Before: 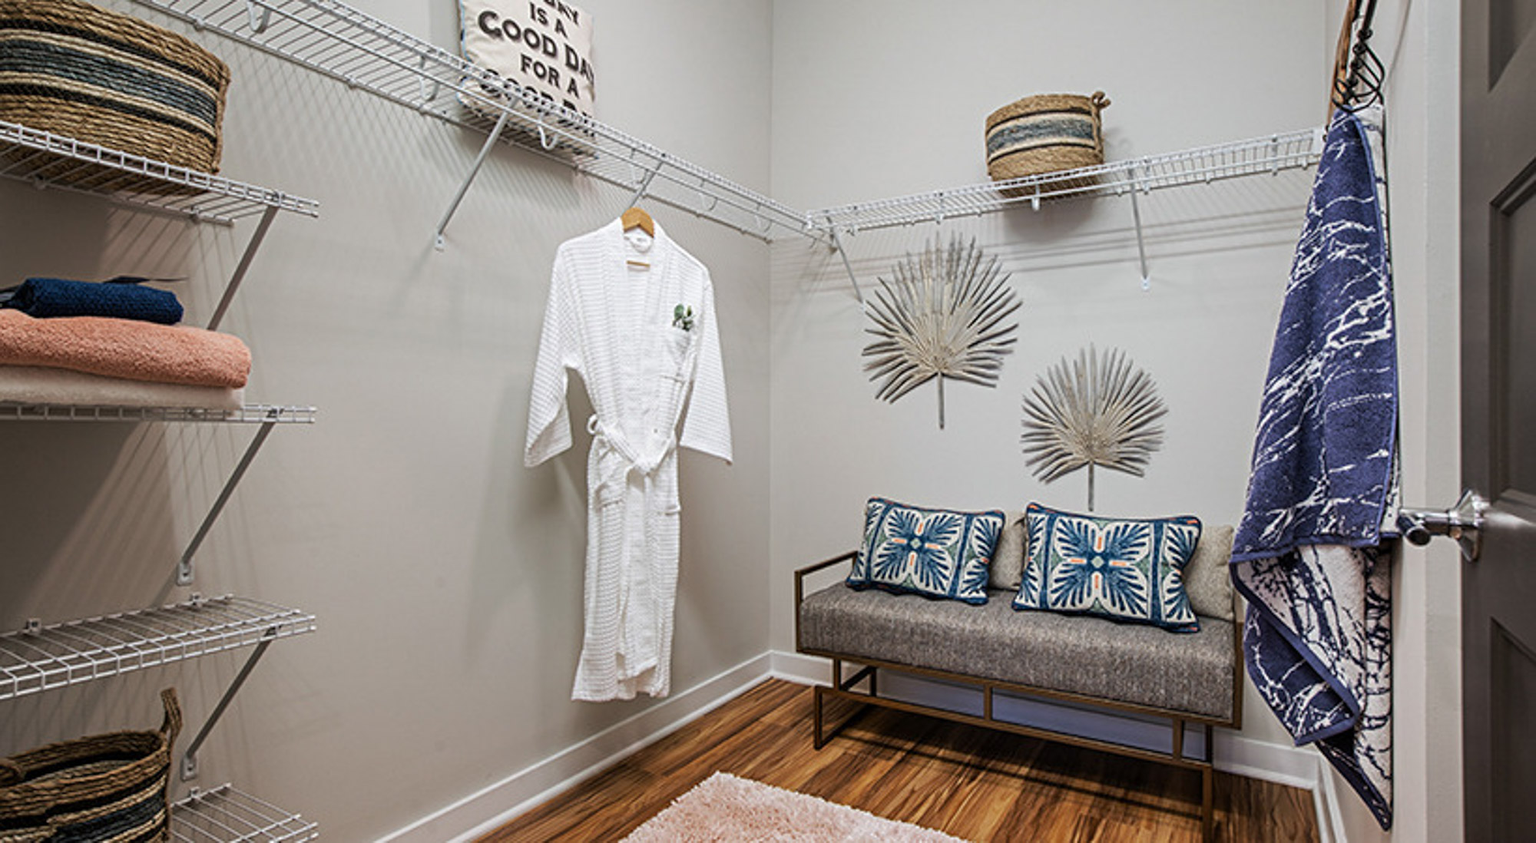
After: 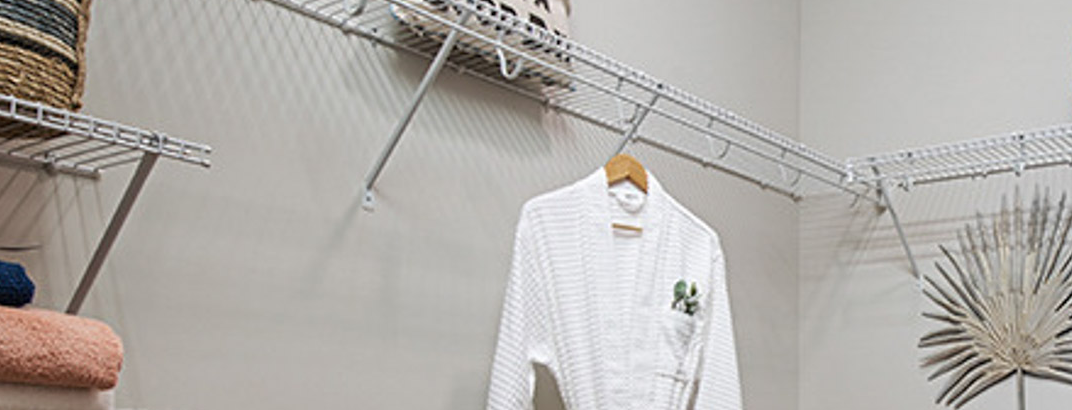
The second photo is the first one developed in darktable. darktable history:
crop: left 10.211%, top 10.568%, right 36.178%, bottom 52.079%
